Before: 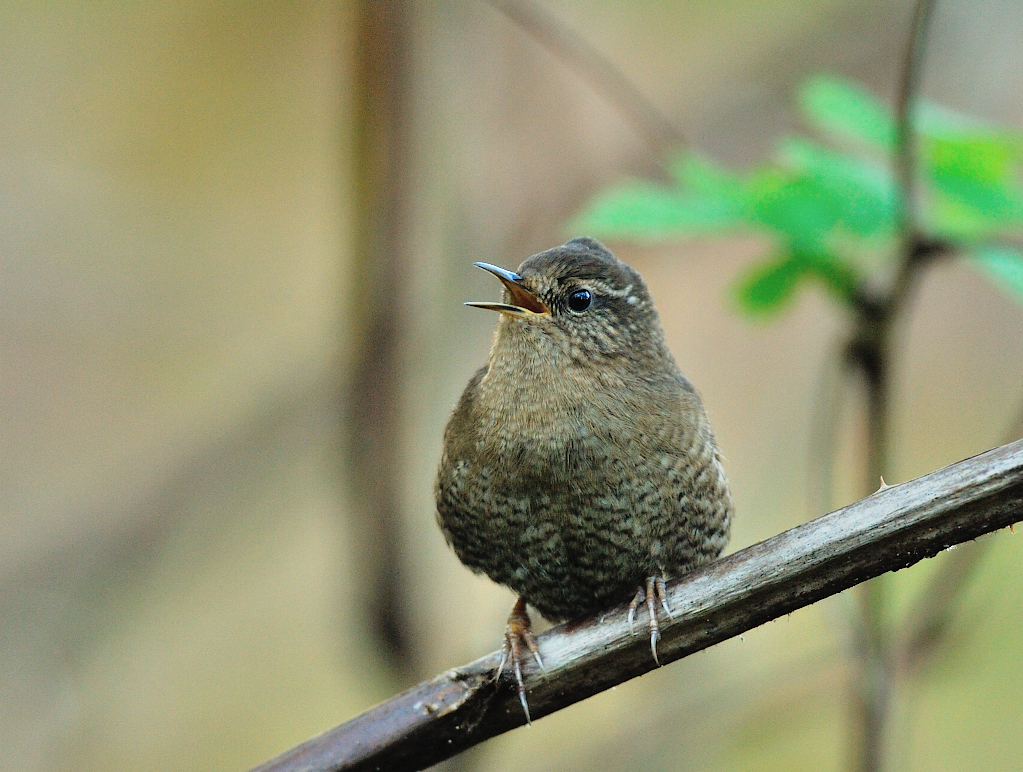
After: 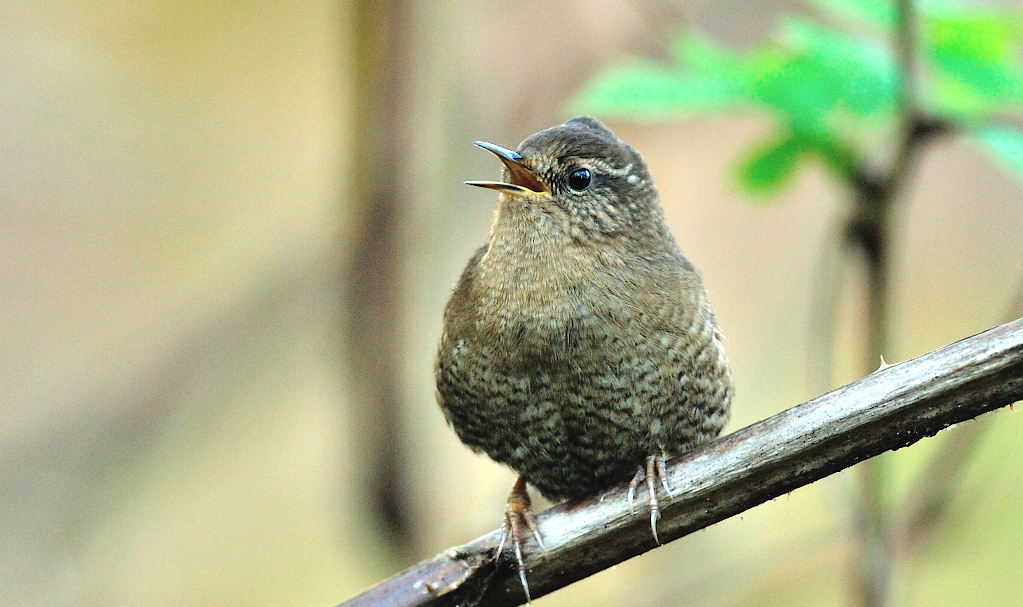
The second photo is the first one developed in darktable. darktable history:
exposure: exposure 0.6 EV, compensate highlight preservation false
crop and rotate: top 15.774%, bottom 5.506%
